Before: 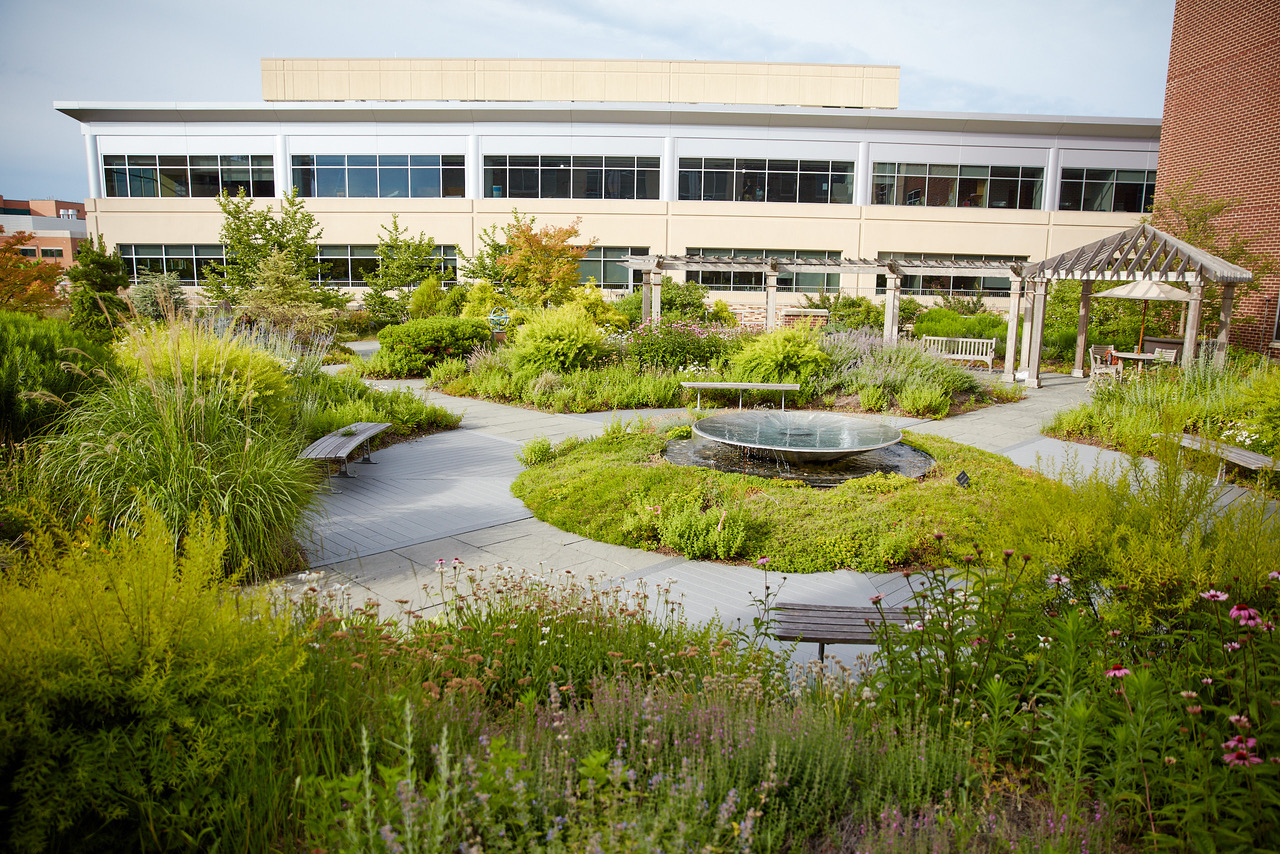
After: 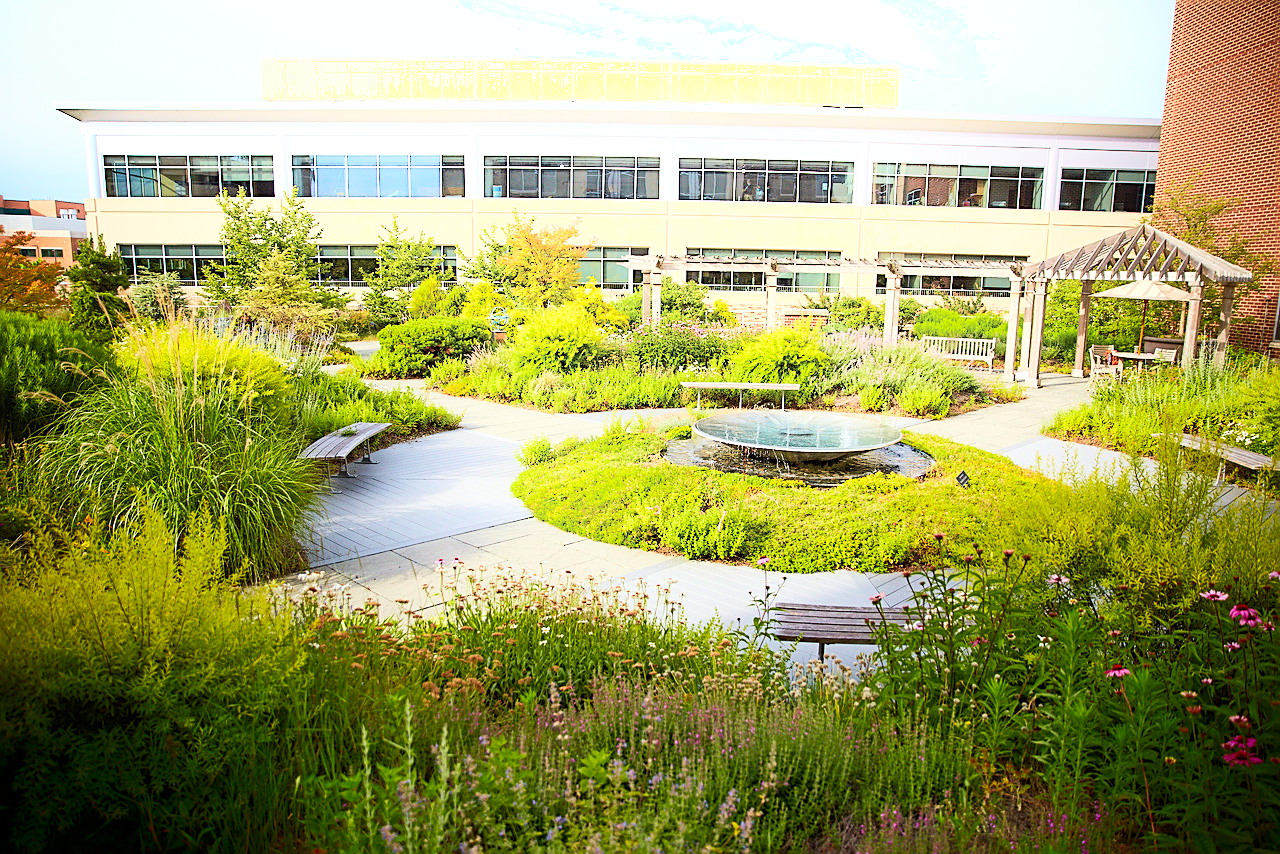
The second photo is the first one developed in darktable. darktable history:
sharpen: on, module defaults
white balance: emerald 1
shadows and highlights: shadows -90, highlights 90, soften with gaussian
color correction: saturation 0.8
tone curve: curves: ch0 [(0, 0) (0.003, 0.003) (0.011, 0.011) (0.025, 0.025) (0.044, 0.044) (0.069, 0.068) (0.1, 0.099) (0.136, 0.134) (0.177, 0.175) (0.224, 0.222) (0.277, 0.274) (0.335, 0.331) (0.399, 0.395) (0.468, 0.463) (0.543, 0.554) (0.623, 0.632) (0.709, 0.716) (0.801, 0.805) (0.898, 0.9) (1, 1)], preserve colors none
tone equalizer: -8 EV -0.001 EV, -7 EV 0.001 EV, -6 EV -0.002 EV, -5 EV -0.003 EV, -4 EV -0.062 EV, -3 EV -0.222 EV, -2 EV -0.267 EV, -1 EV 0.105 EV, +0 EV 0.303 EV
contrast brightness saturation: contrast 0.2, brightness 0.2, saturation 0.8
velvia: on, module defaults
